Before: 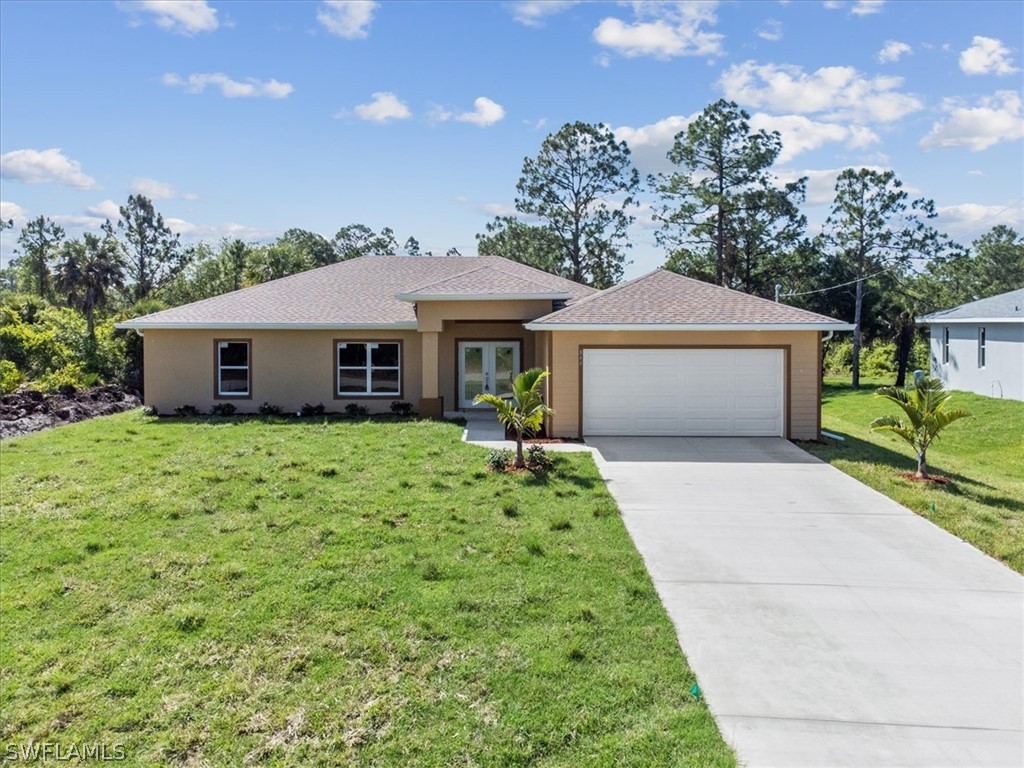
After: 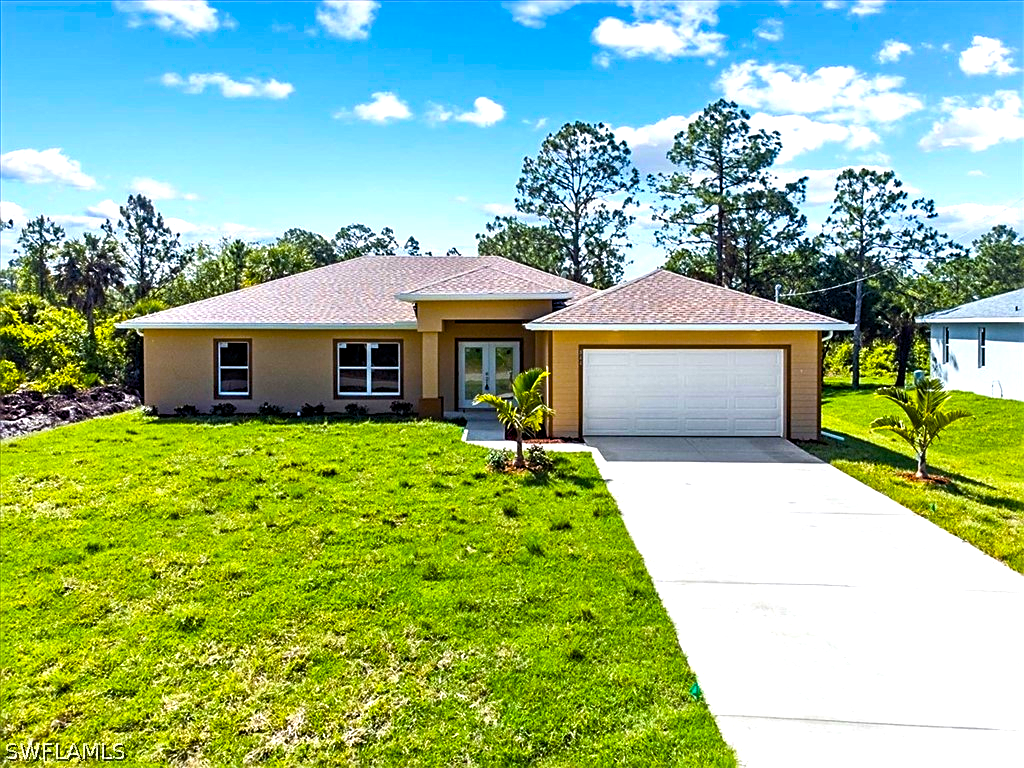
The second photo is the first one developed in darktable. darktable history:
sharpen: on, module defaults
haze removal: compatibility mode true, adaptive false
color balance rgb: linear chroma grading › global chroma 9%, perceptual saturation grading › global saturation 36%, perceptual saturation grading › shadows 35%, perceptual brilliance grading › global brilliance 21.21%, perceptual brilliance grading › shadows -35%, global vibrance 21.21%
